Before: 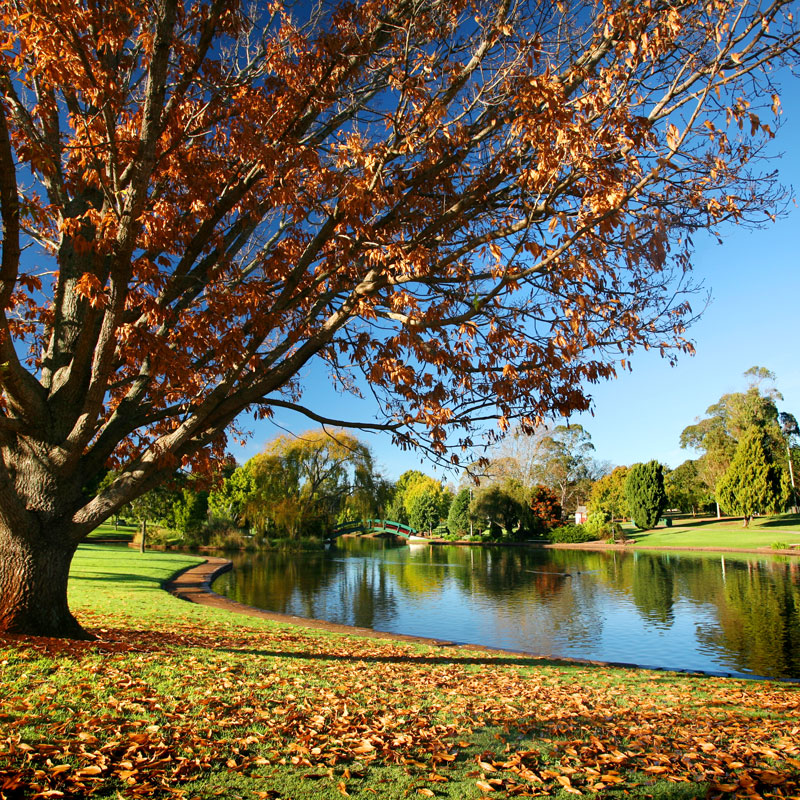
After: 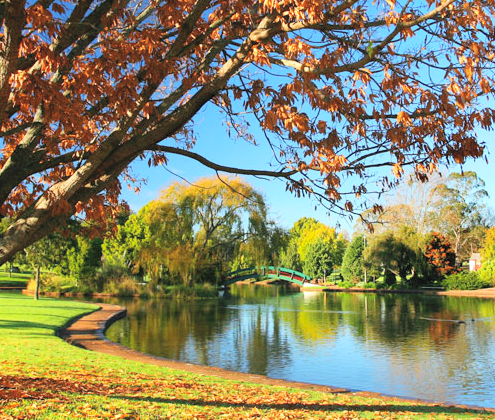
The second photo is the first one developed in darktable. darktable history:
crop: left 13.278%, top 31.647%, right 24.792%, bottom 15.841%
contrast brightness saturation: contrast 0.096, brightness 0.297, saturation 0.136
